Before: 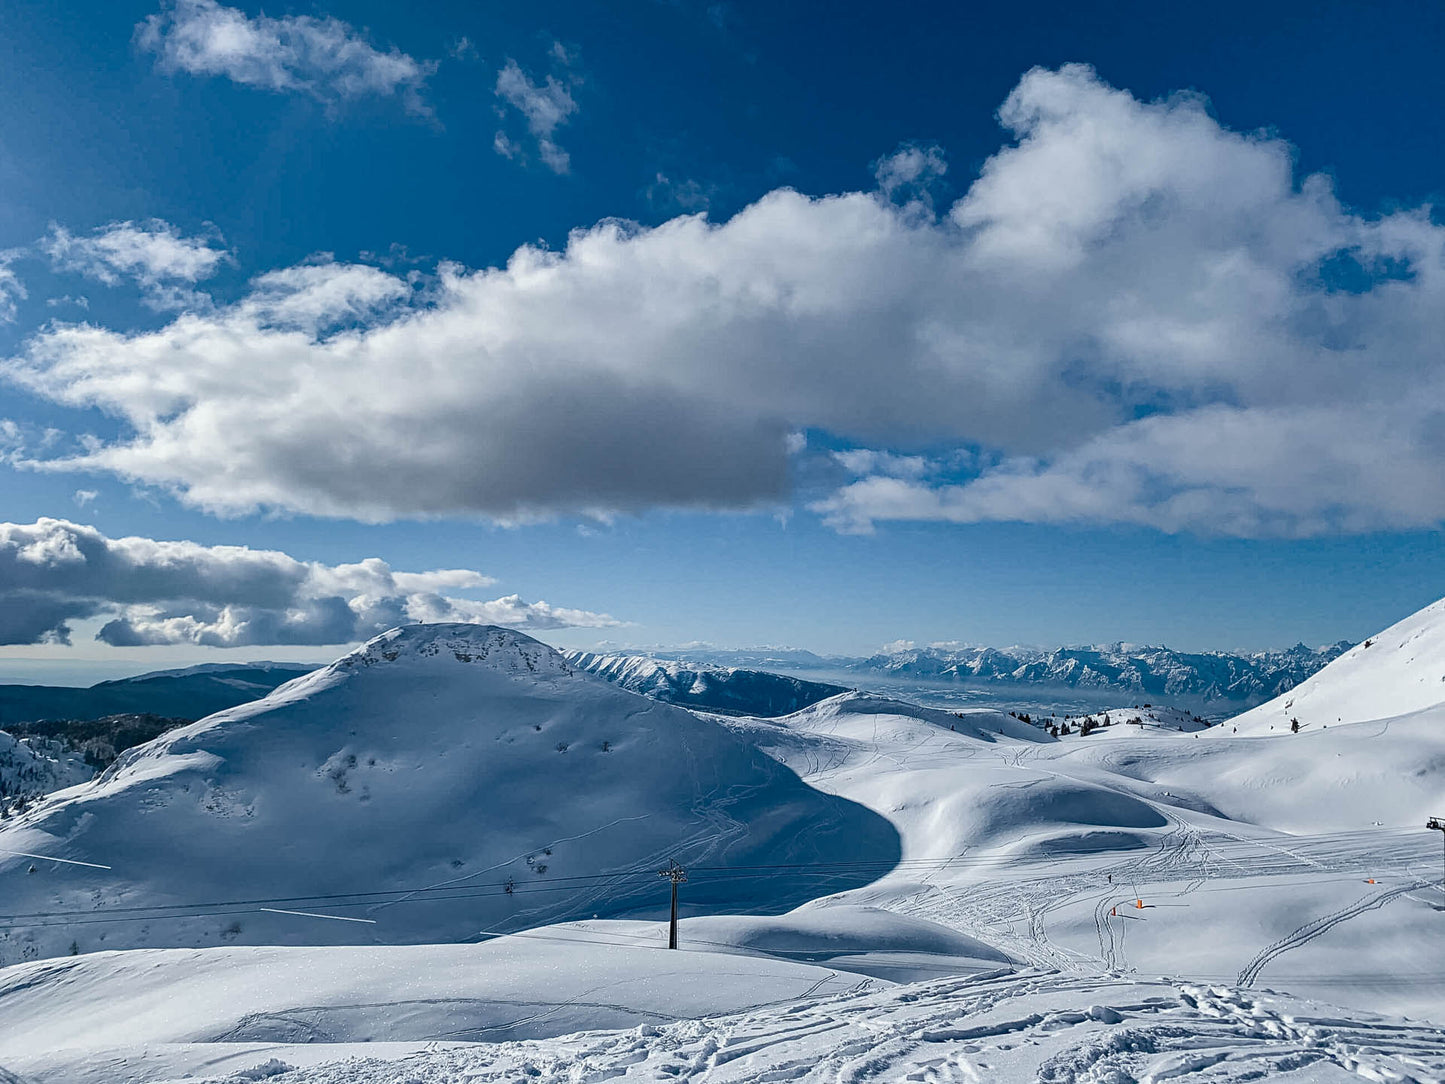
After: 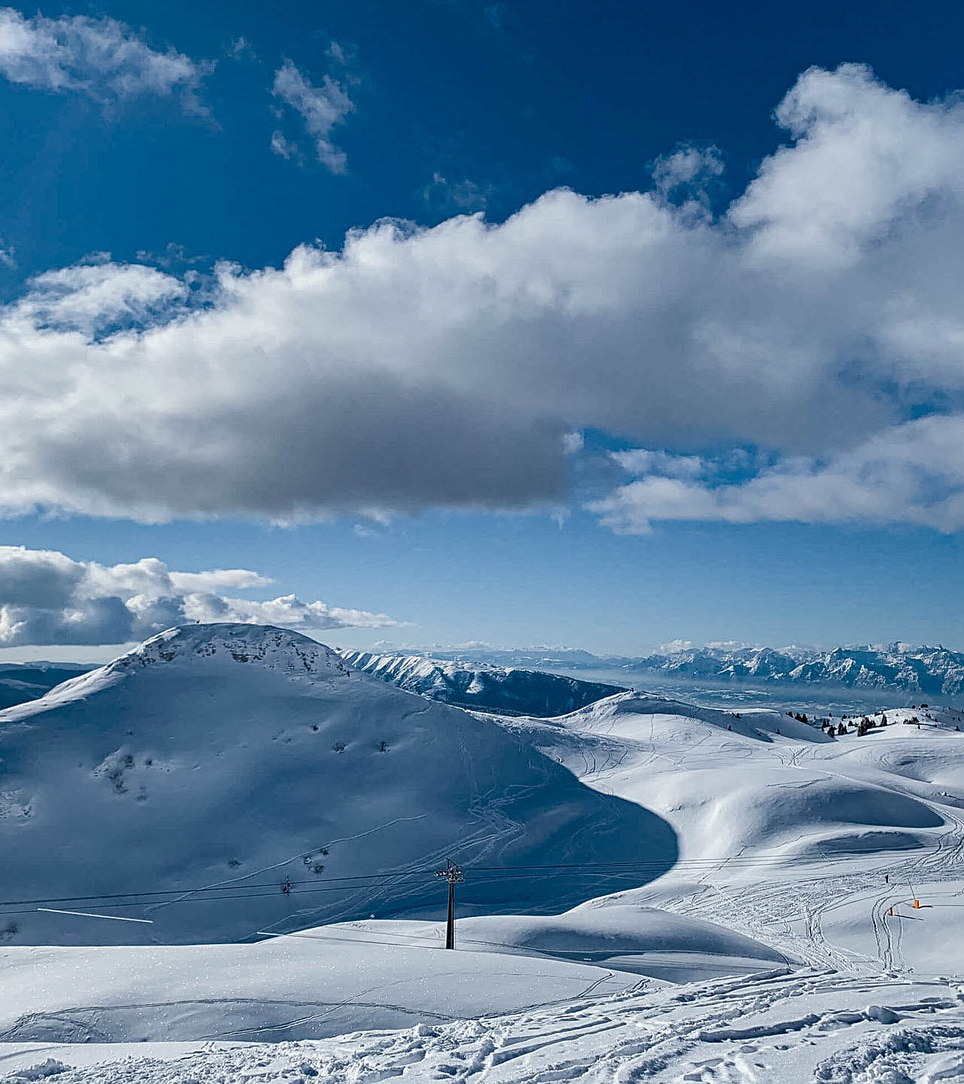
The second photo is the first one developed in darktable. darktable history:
crop and rotate: left 15.446%, right 17.836%
sharpen: amount 0.2
